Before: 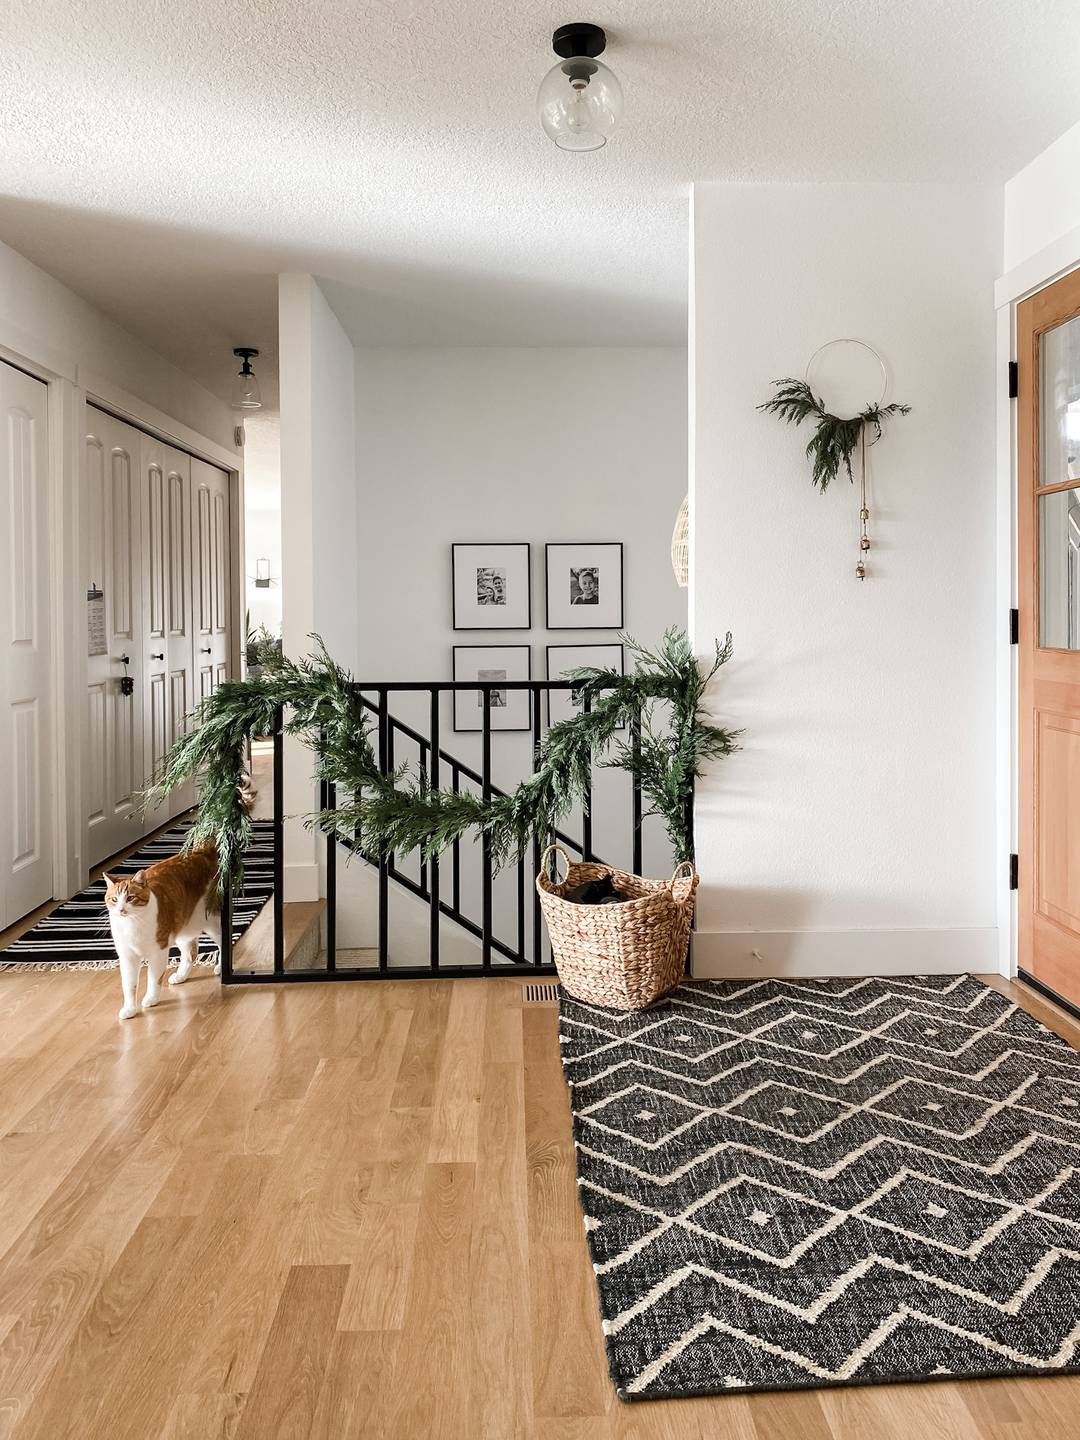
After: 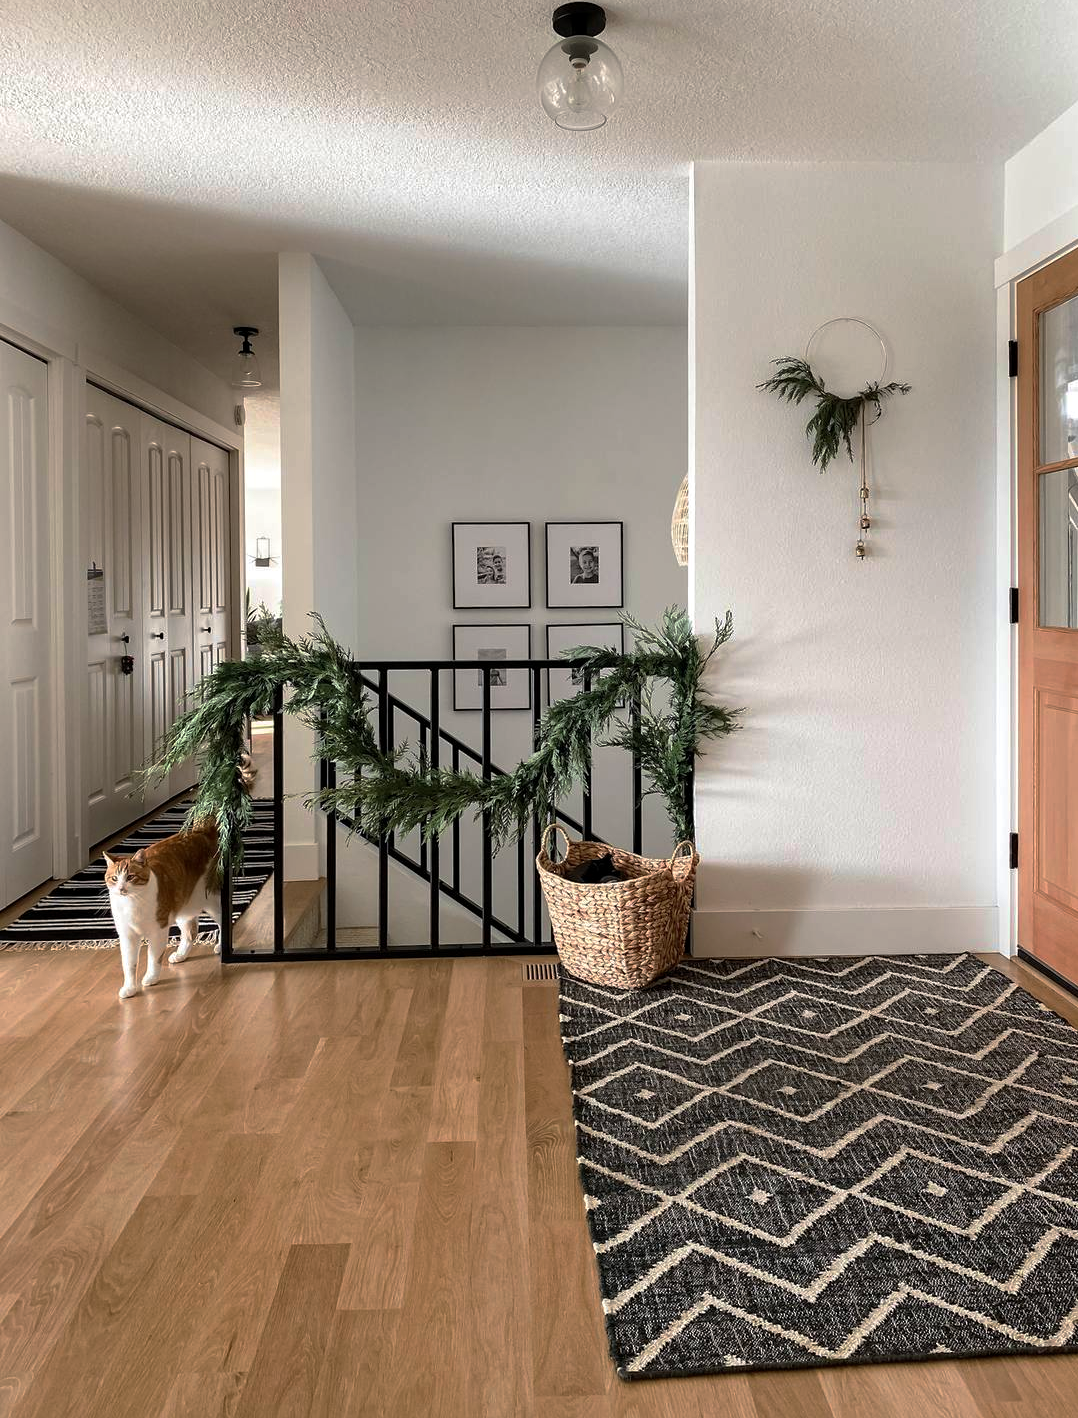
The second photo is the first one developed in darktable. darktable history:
base curve: curves: ch0 [(0, 0) (0.595, 0.418) (1, 1)], preserve colors none
local contrast: mode bilateral grid, contrast 14, coarseness 36, detail 106%, midtone range 0.2
velvia: strength 14.98%
crop: top 1.498%, right 0.094%
exposure: black level correction 0.001, exposure 0.016 EV, compensate highlight preservation false
